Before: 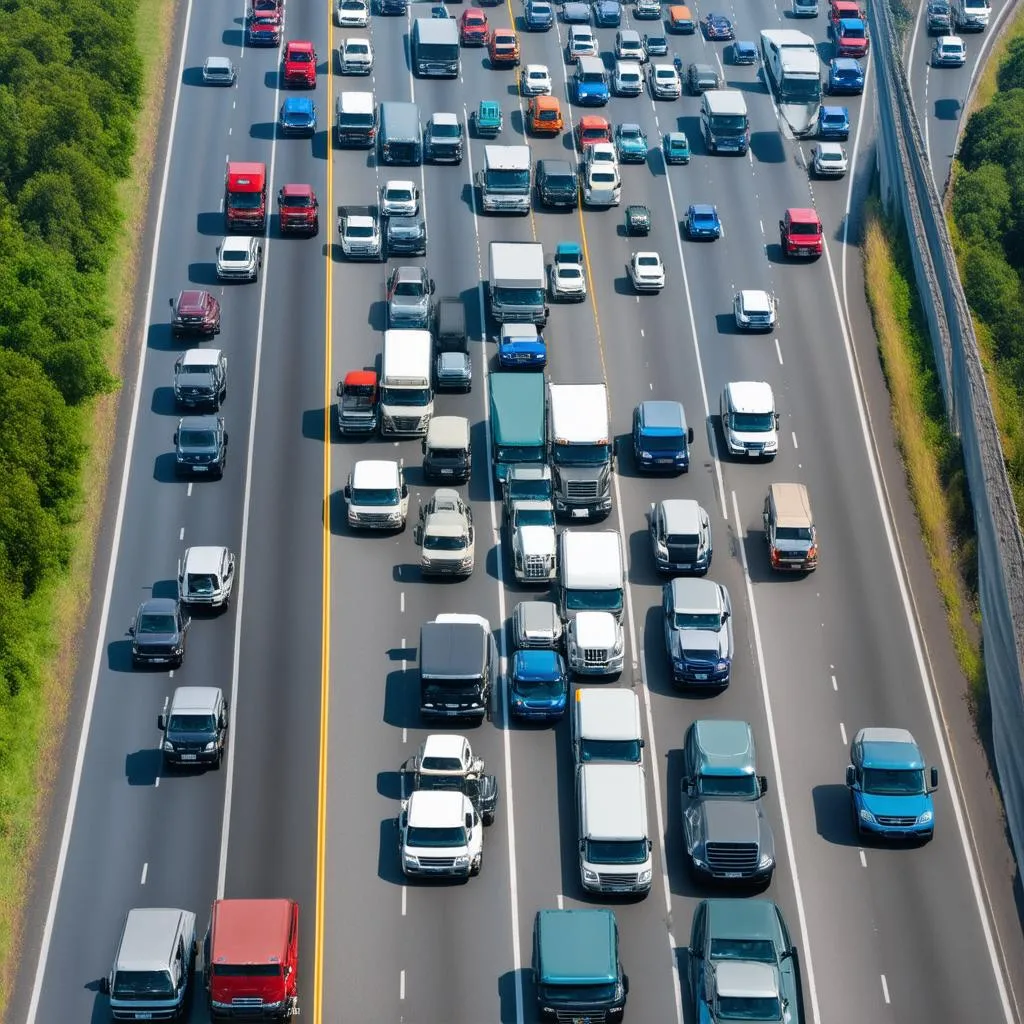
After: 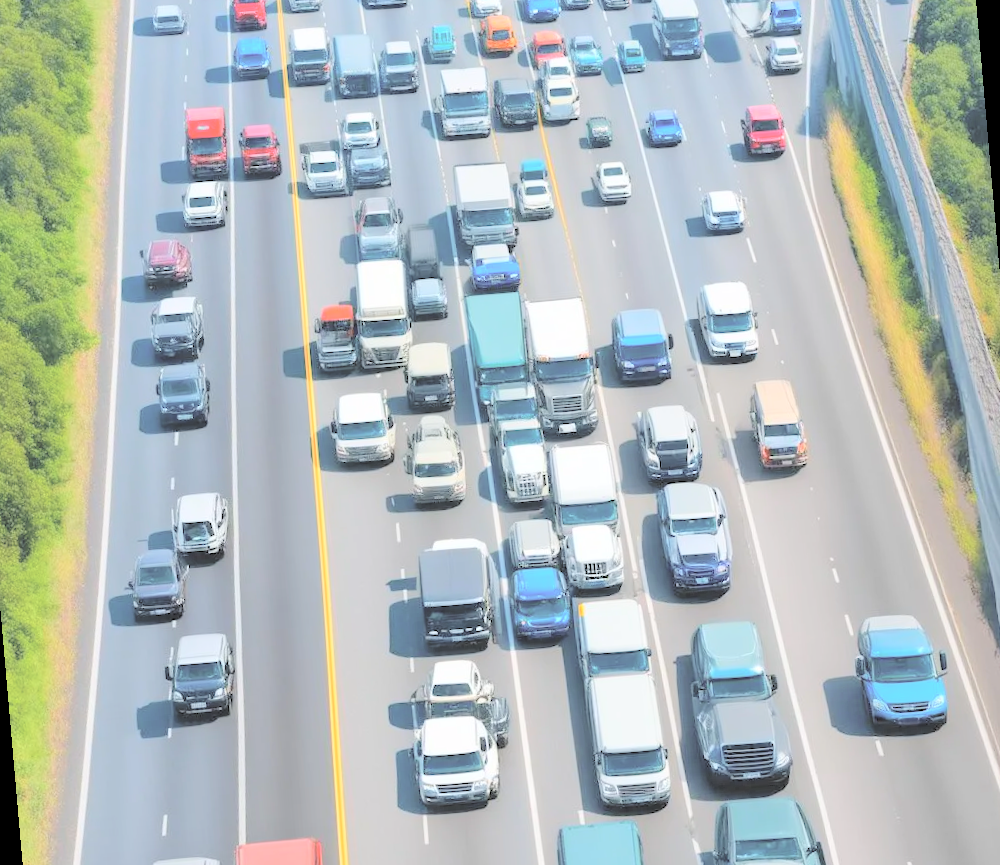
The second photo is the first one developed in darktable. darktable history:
contrast brightness saturation: brightness 1
rotate and perspective: rotation -5°, crop left 0.05, crop right 0.952, crop top 0.11, crop bottom 0.89
